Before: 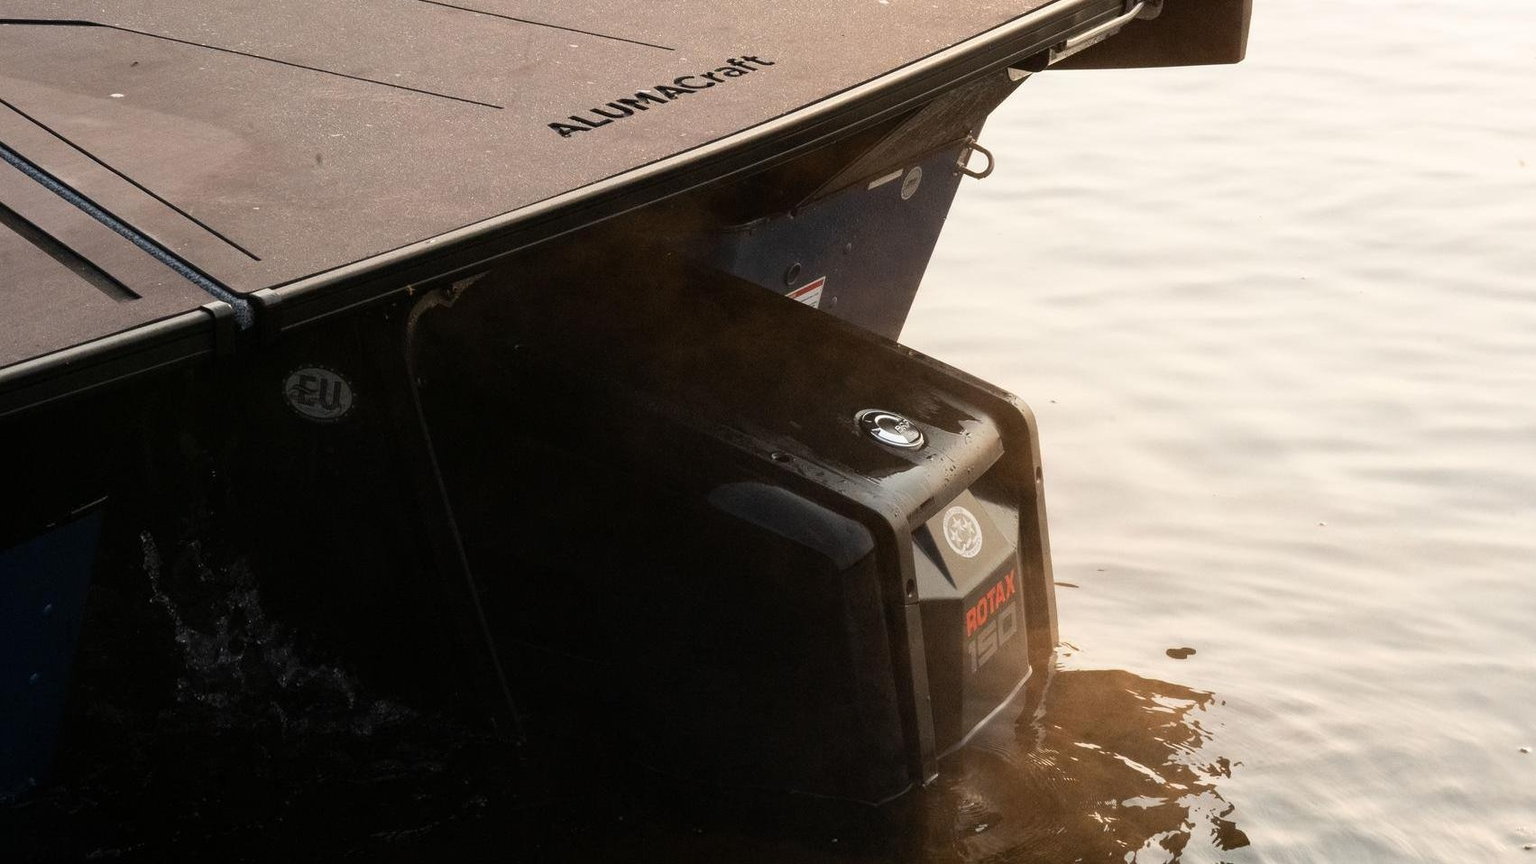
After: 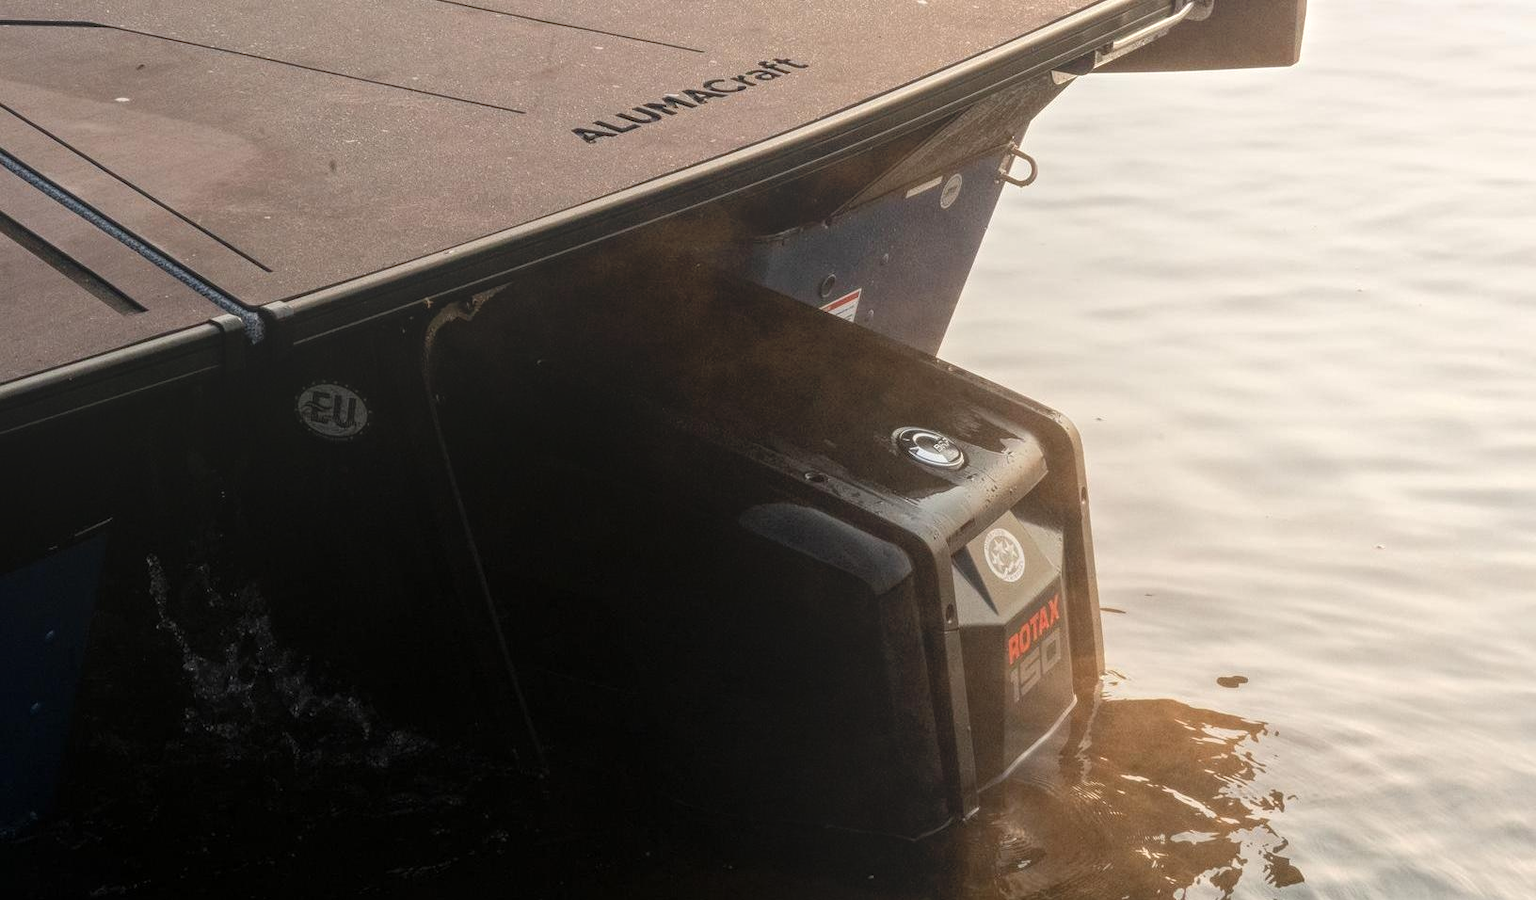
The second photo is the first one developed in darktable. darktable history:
crop: right 4.126%, bottom 0.031%
local contrast: highlights 73%, shadows 15%, midtone range 0.197
exposure: compensate highlight preservation false
